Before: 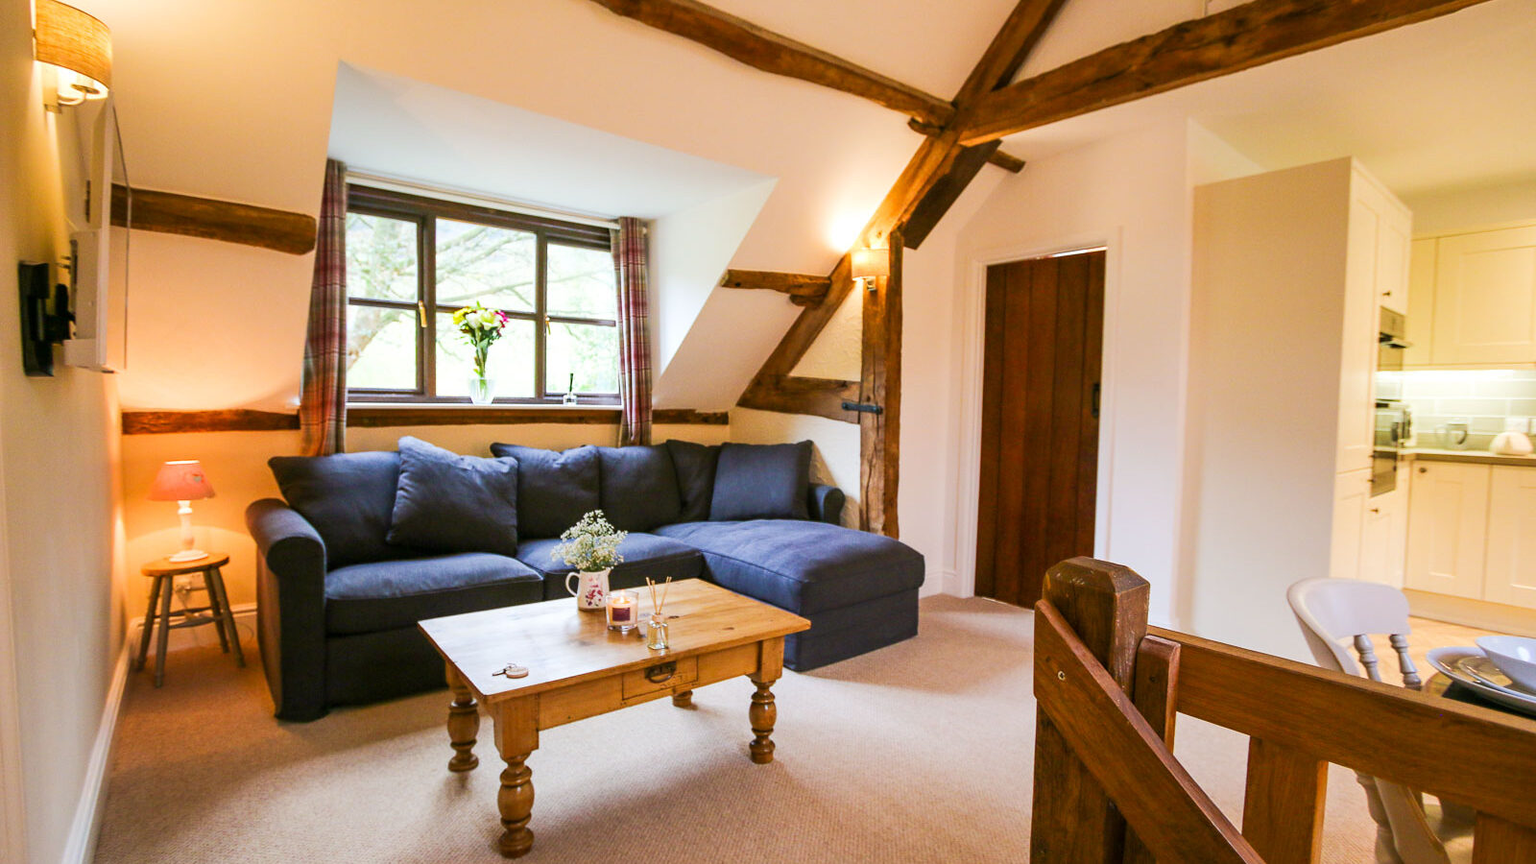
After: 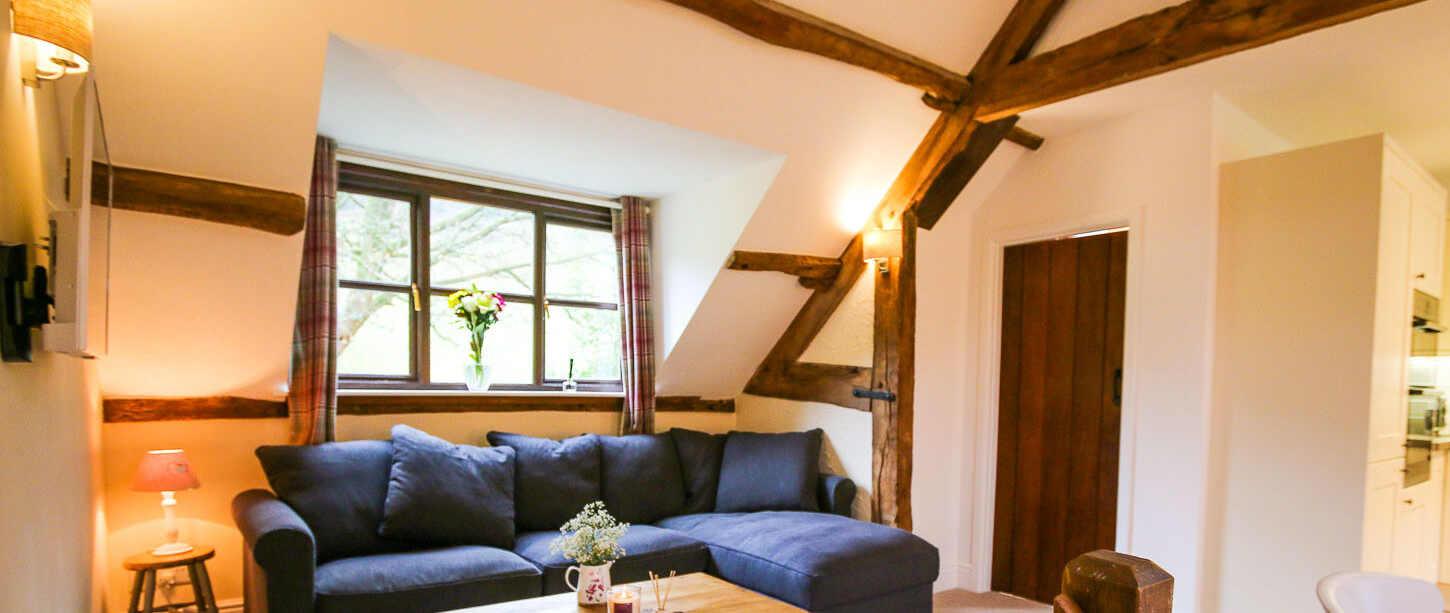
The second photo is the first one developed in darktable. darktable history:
crop: left 1.543%, top 3.364%, right 7.784%, bottom 28.501%
